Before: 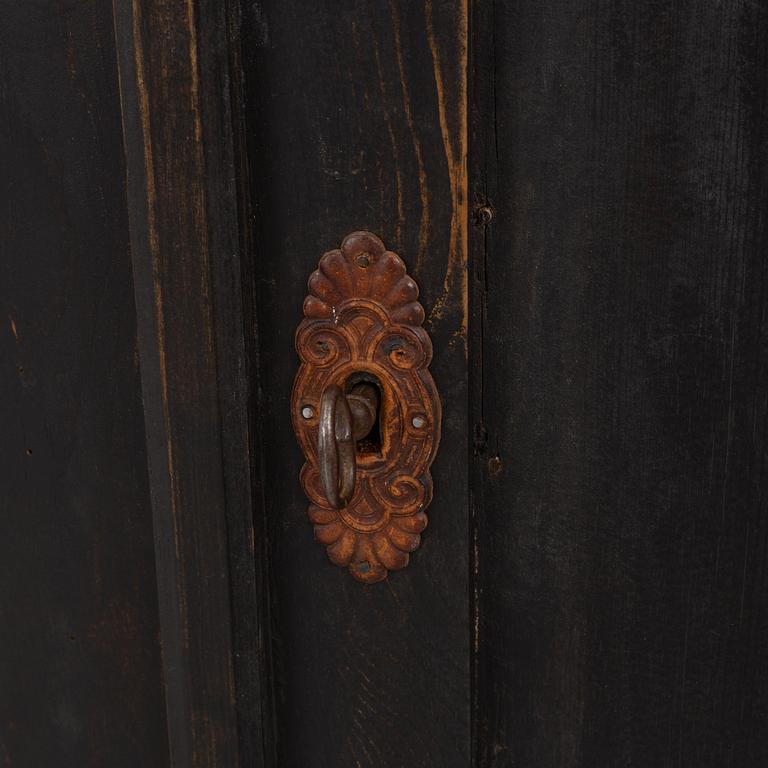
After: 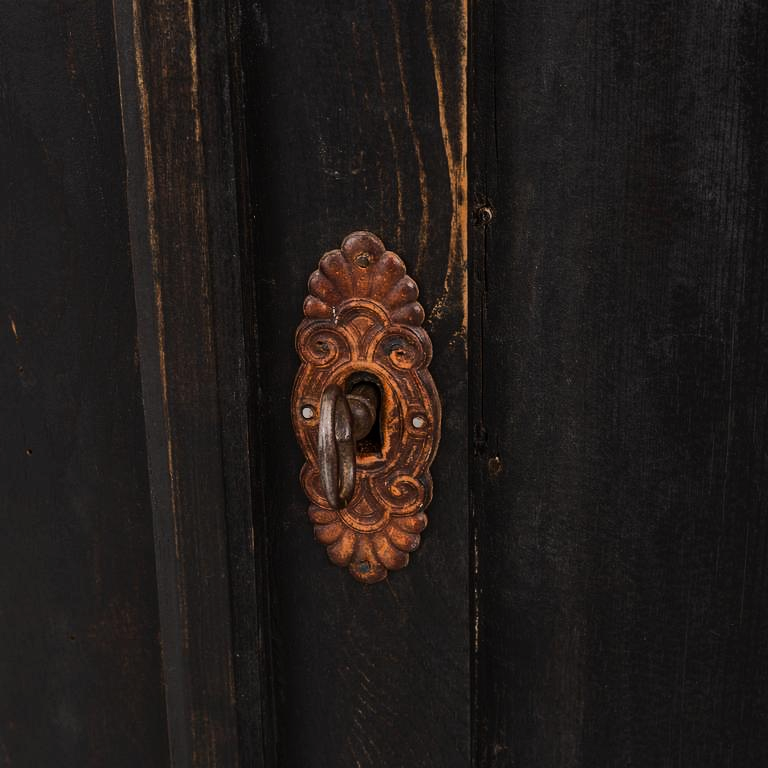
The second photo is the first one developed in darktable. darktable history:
tone equalizer: -8 EV -0.514 EV, -7 EV -0.306 EV, -6 EV -0.097 EV, -5 EV 0.407 EV, -4 EV 0.958 EV, -3 EV 0.823 EV, -2 EV -0.013 EV, -1 EV 0.13 EV, +0 EV -0.029 EV, edges refinement/feathering 500, mask exposure compensation -1.57 EV, preserve details no
